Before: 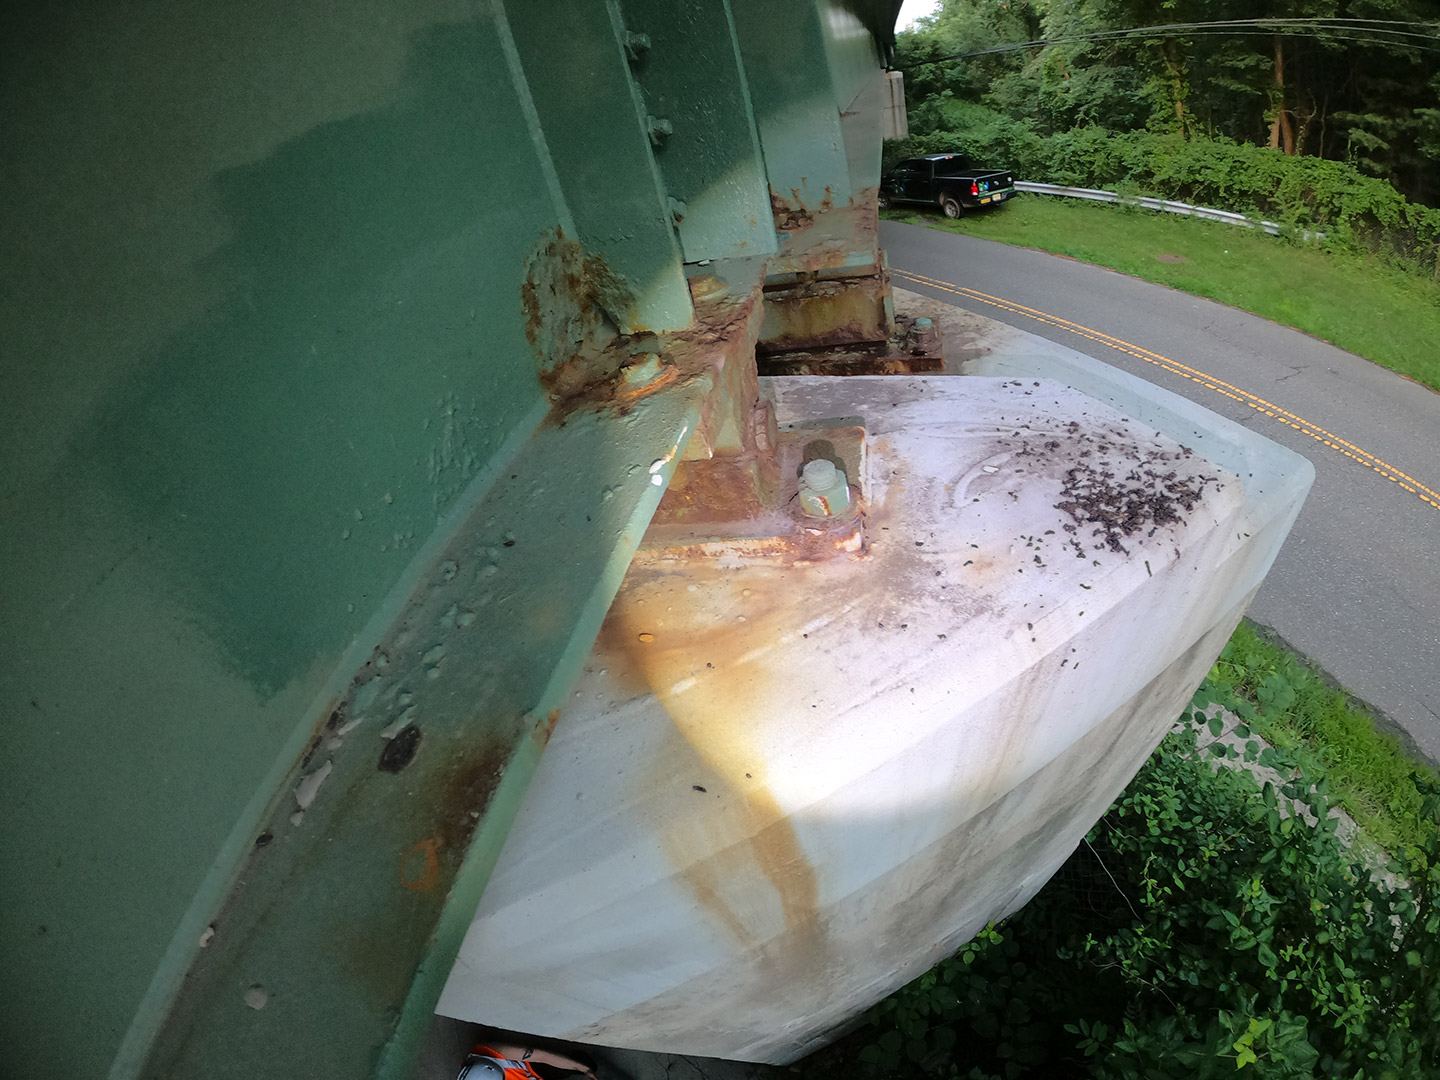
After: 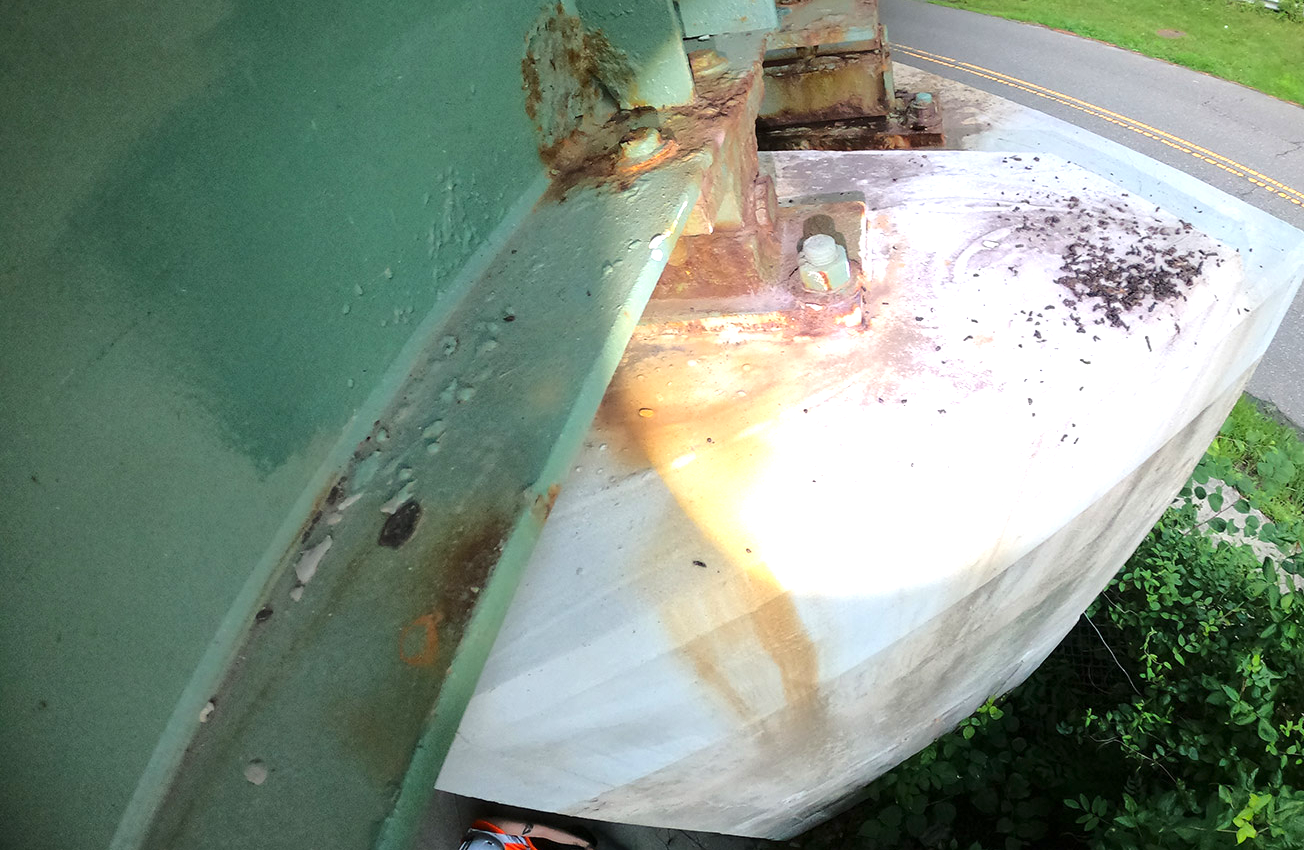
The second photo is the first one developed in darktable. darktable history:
exposure: exposure 0.74 EV, compensate highlight preservation false
levels: levels [0, 0.476, 0.951]
tone equalizer: on, module defaults
crop: top 20.916%, right 9.437%, bottom 0.316%
